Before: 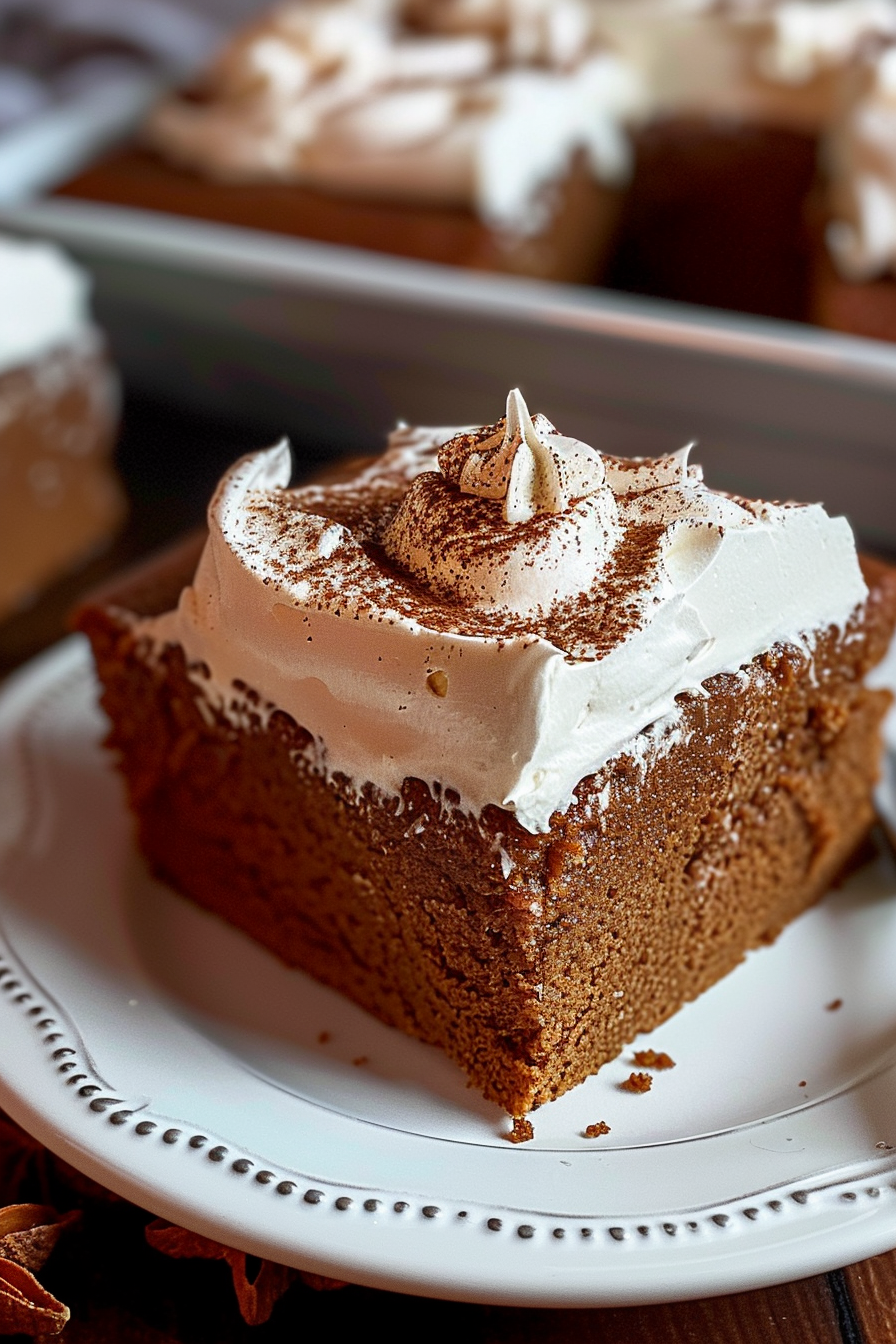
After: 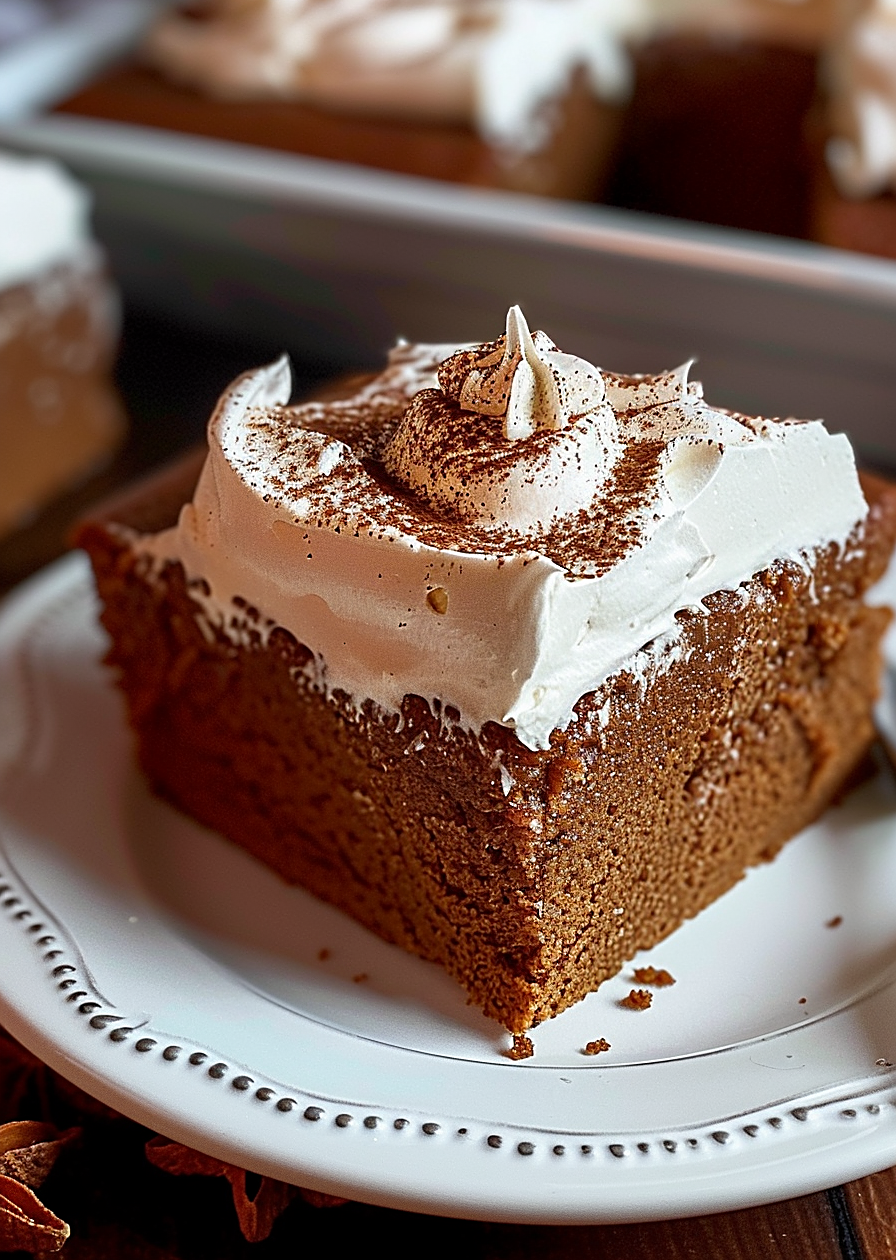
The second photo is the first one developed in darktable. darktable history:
crop and rotate: top 6.25%
sharpen: on, module defaults
rgb levels: preserve colors max RGB
